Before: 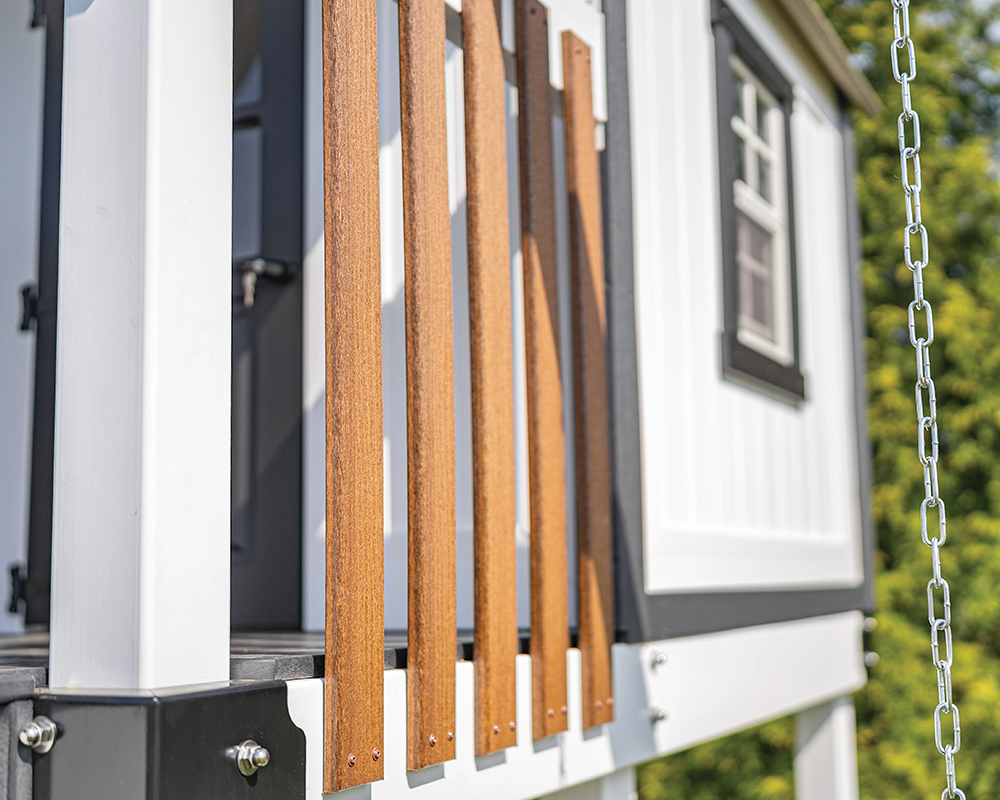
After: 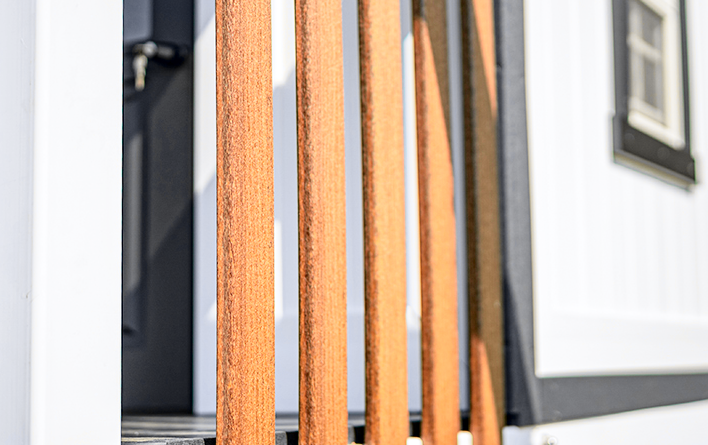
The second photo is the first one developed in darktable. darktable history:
tone curve: curves: ch0 [(0, 0.011) (0.053, 0.026) (0.174, 0.115) (0.398, 0.444) (0.673, 0.775) (0.829, 0.906) (0.991, 0.981)]; ch1 [(0, 0) (0.276, 0.206) (0.409, 0.383) (0.473, 0.458) (0.492, 0.499) (0.521, 0.502) (0.546, 0.543) (0.585, 0.617) (0.659, 0.686) (0.78, 0.8) (1, 1)]; ch2 [(0, 0) (0.438, 0.449) (0.473, 0.469) (0.503, 0.5) (0.523, 0.538) (0.562, 0.598) (0.612, 0.635) (0.695, 0.713) (1, 1)], color space Lab, independent channels, preserve colors none
crop: left 10.921%, top 27.235%, right 18.261%, bottom 17.036%
local contrast: highlights 103%, shadows 103%, detail 119%, midtone range 0.2
